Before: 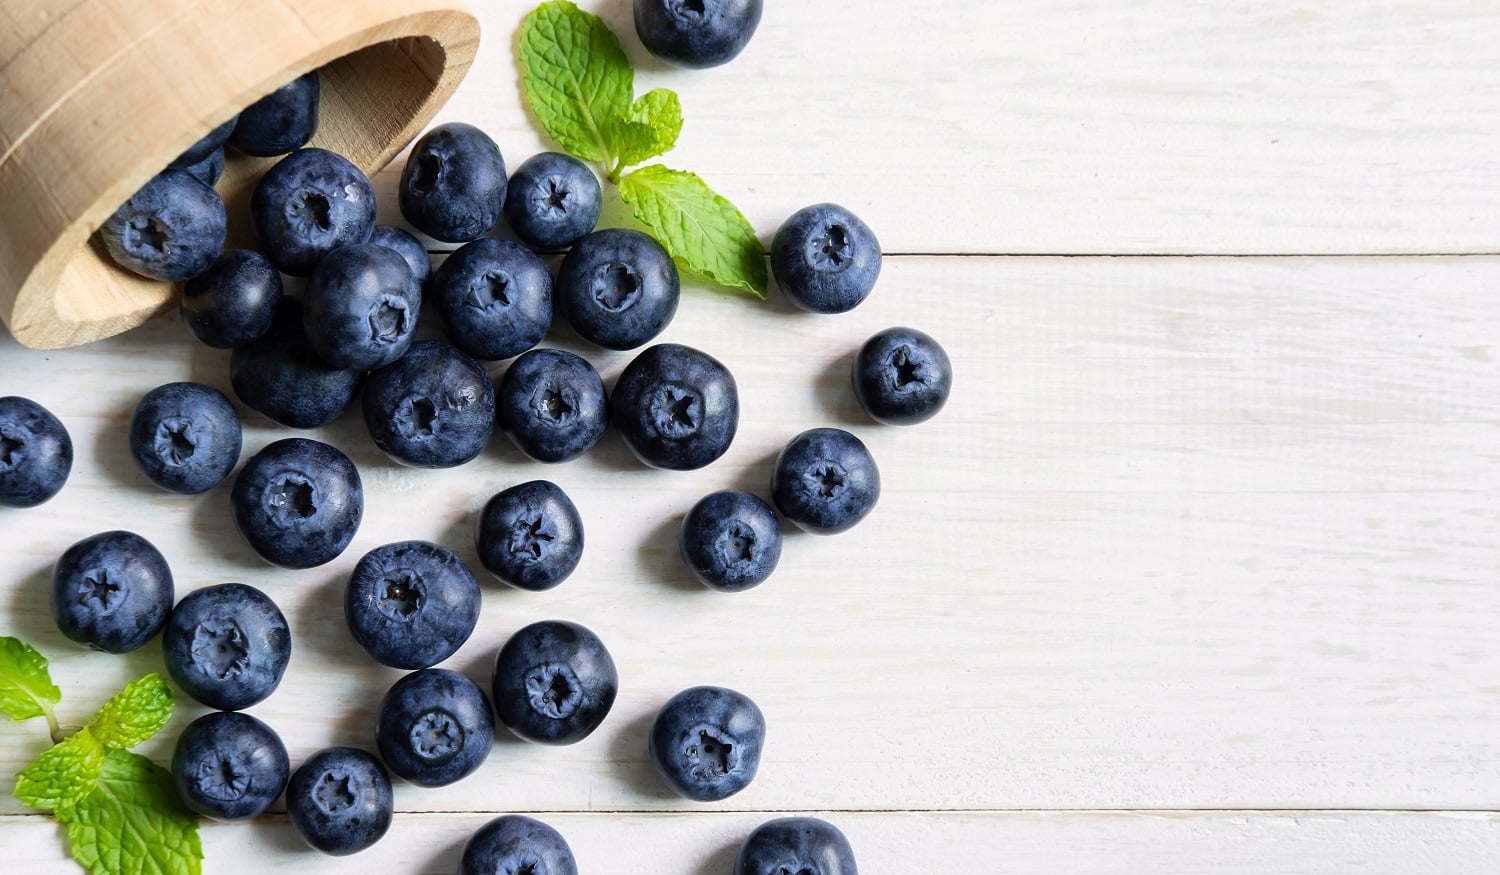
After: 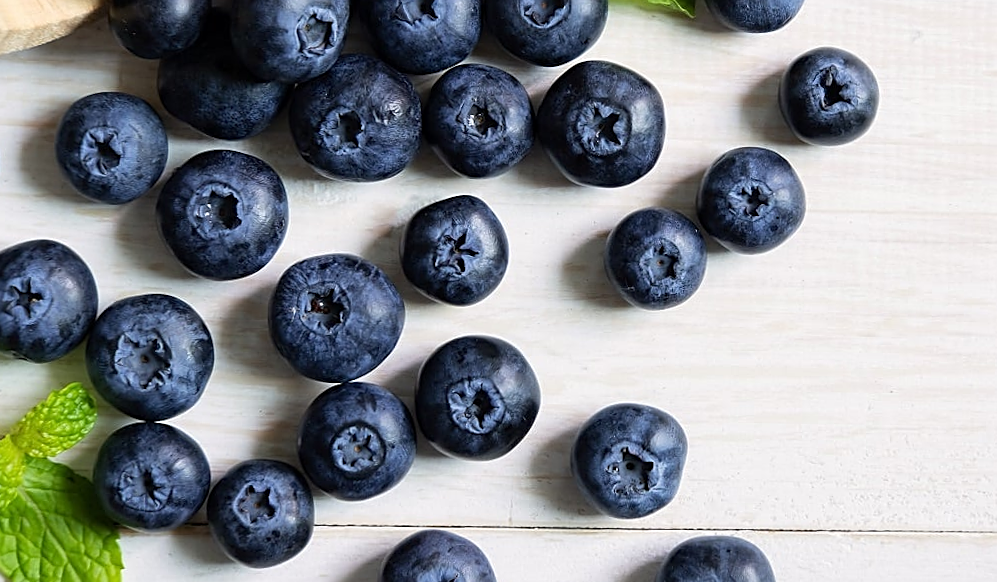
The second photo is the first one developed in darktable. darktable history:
sharpen: on, module defaults
crop and rotate: angle -0.82°, left 3.85%, top 31.828%, right 27.992%
